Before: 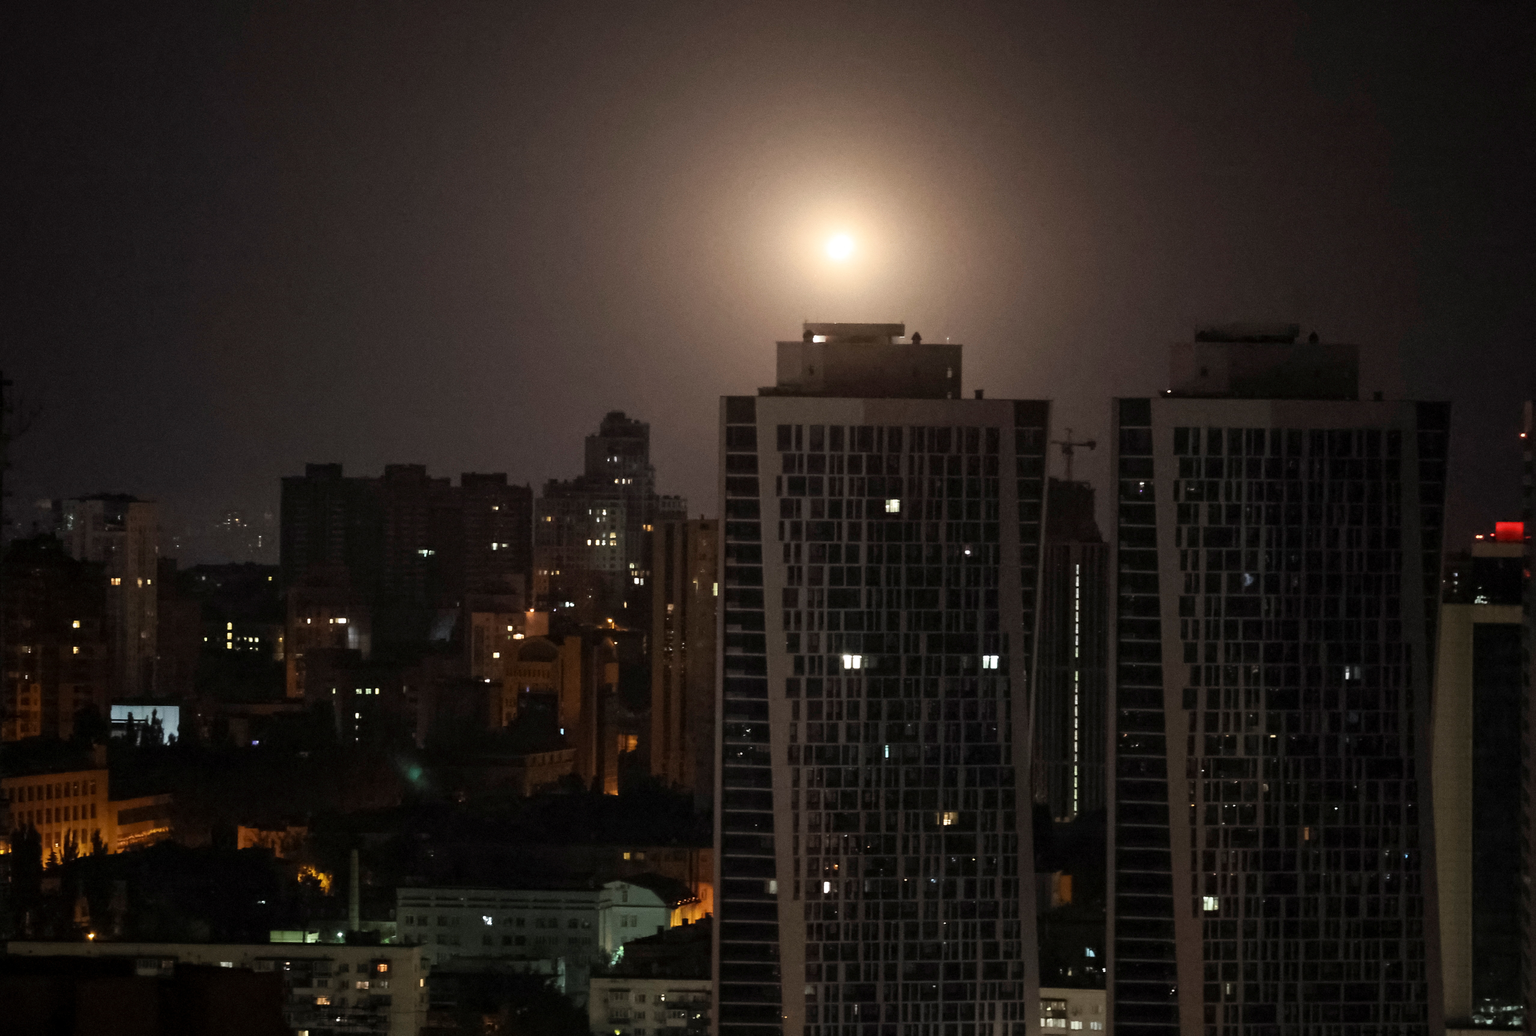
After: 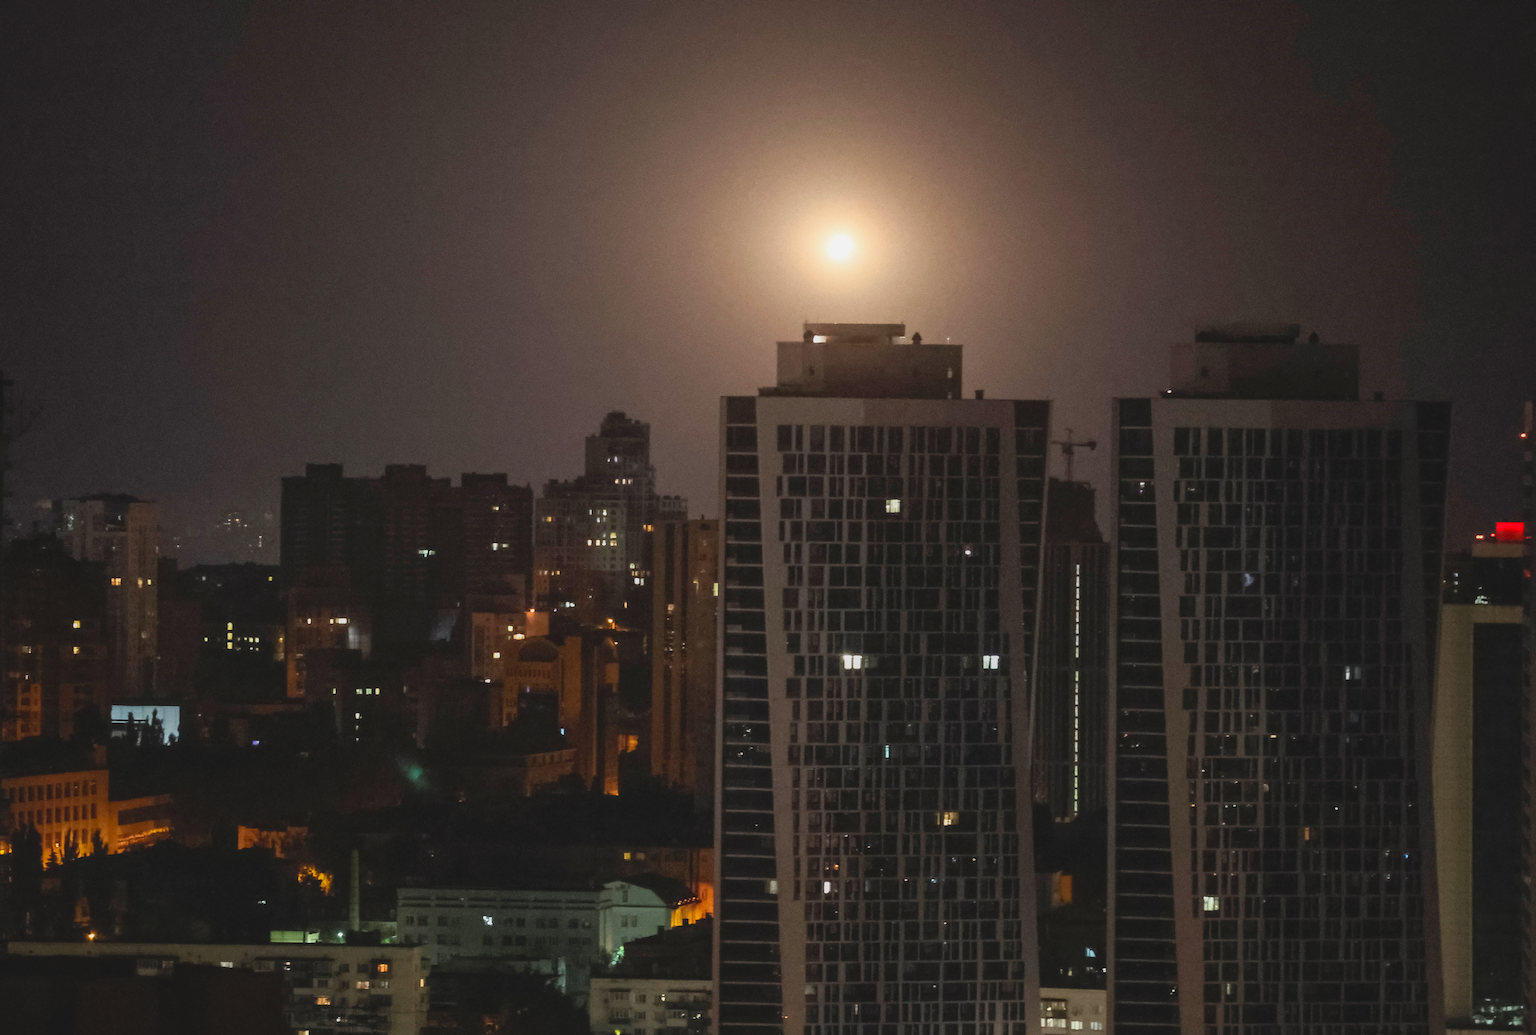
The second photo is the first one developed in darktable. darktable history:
local contrast: on, module defaults
contrast brightness saturation: contrast -0.19, saturation 0.19
